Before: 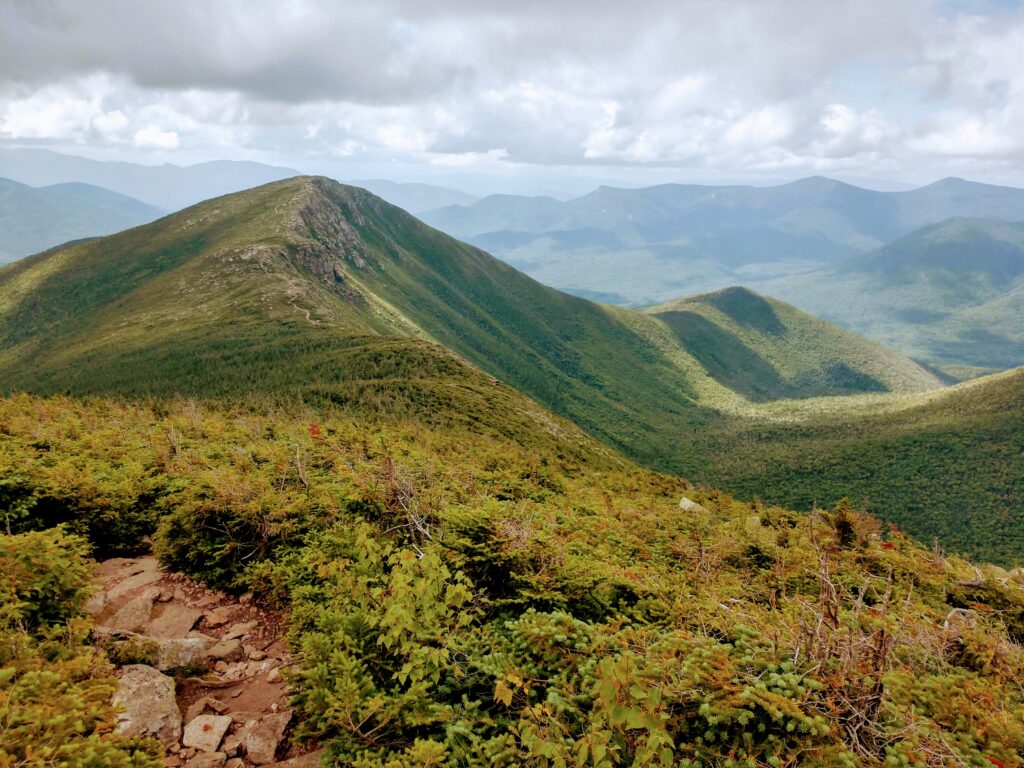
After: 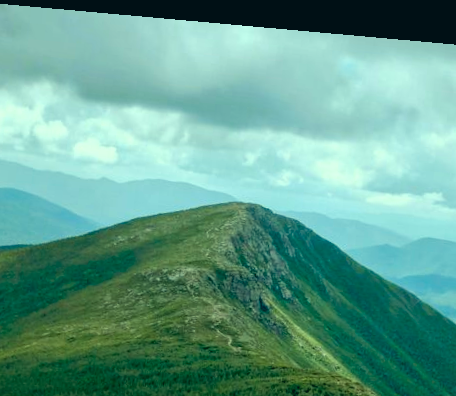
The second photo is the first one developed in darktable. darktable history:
crop and rotate: left 10.817%, top 0.062%, right 47.194%, bottom 53.626%
rotate and perspective: rotation 5.12°, automatic cropping off
color correction: highlights a* -20.08, highlights b* 9.8, shadows a* -20.4, shadows b* -10.76
haze removal: compatibility mode true, adaptive false
